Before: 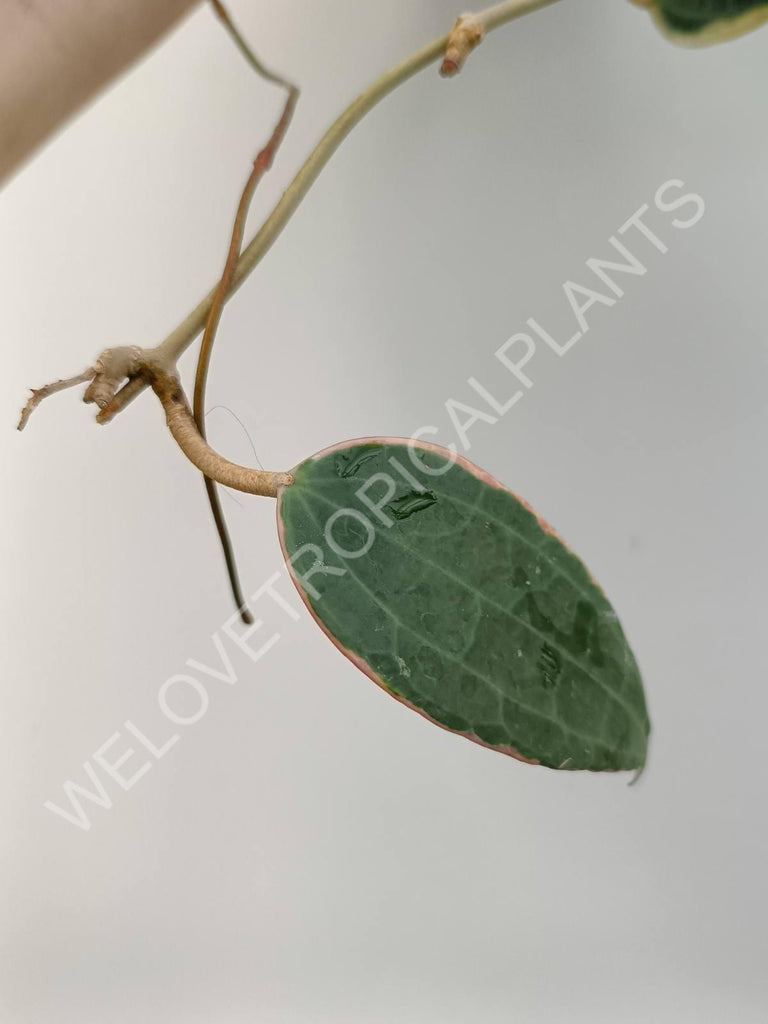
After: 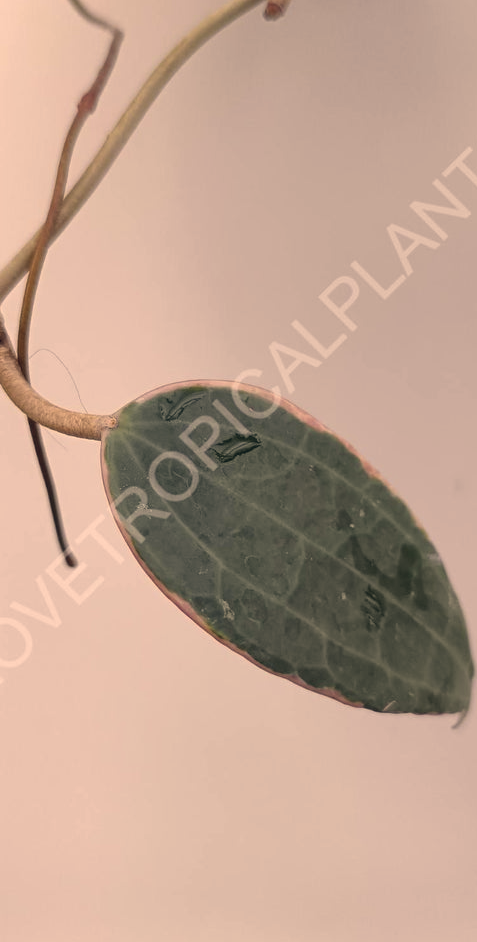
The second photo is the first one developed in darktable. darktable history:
color correction: highlights a* 20.12, highlights b* 28.24, shadows a* 3.47, shadows b* -17.12, saturation 0.715
crop and rotate: left 22.953%, top 5.64%, right 14.824%, bottom 2.348%
